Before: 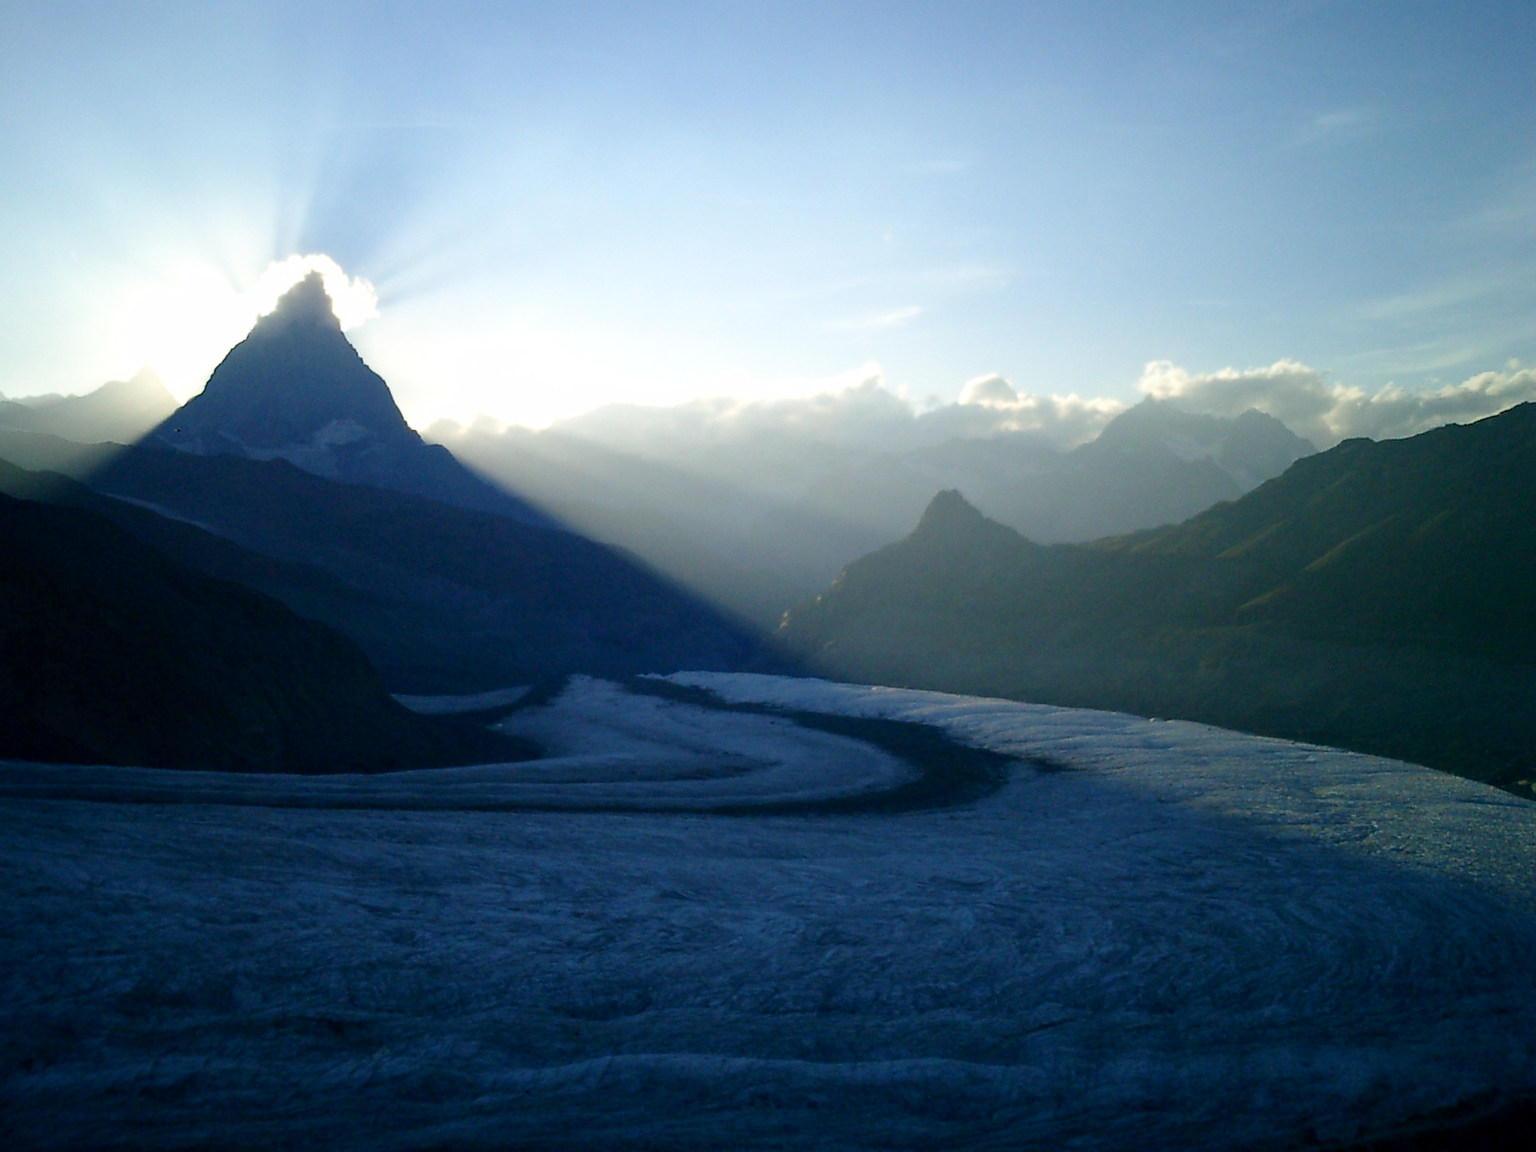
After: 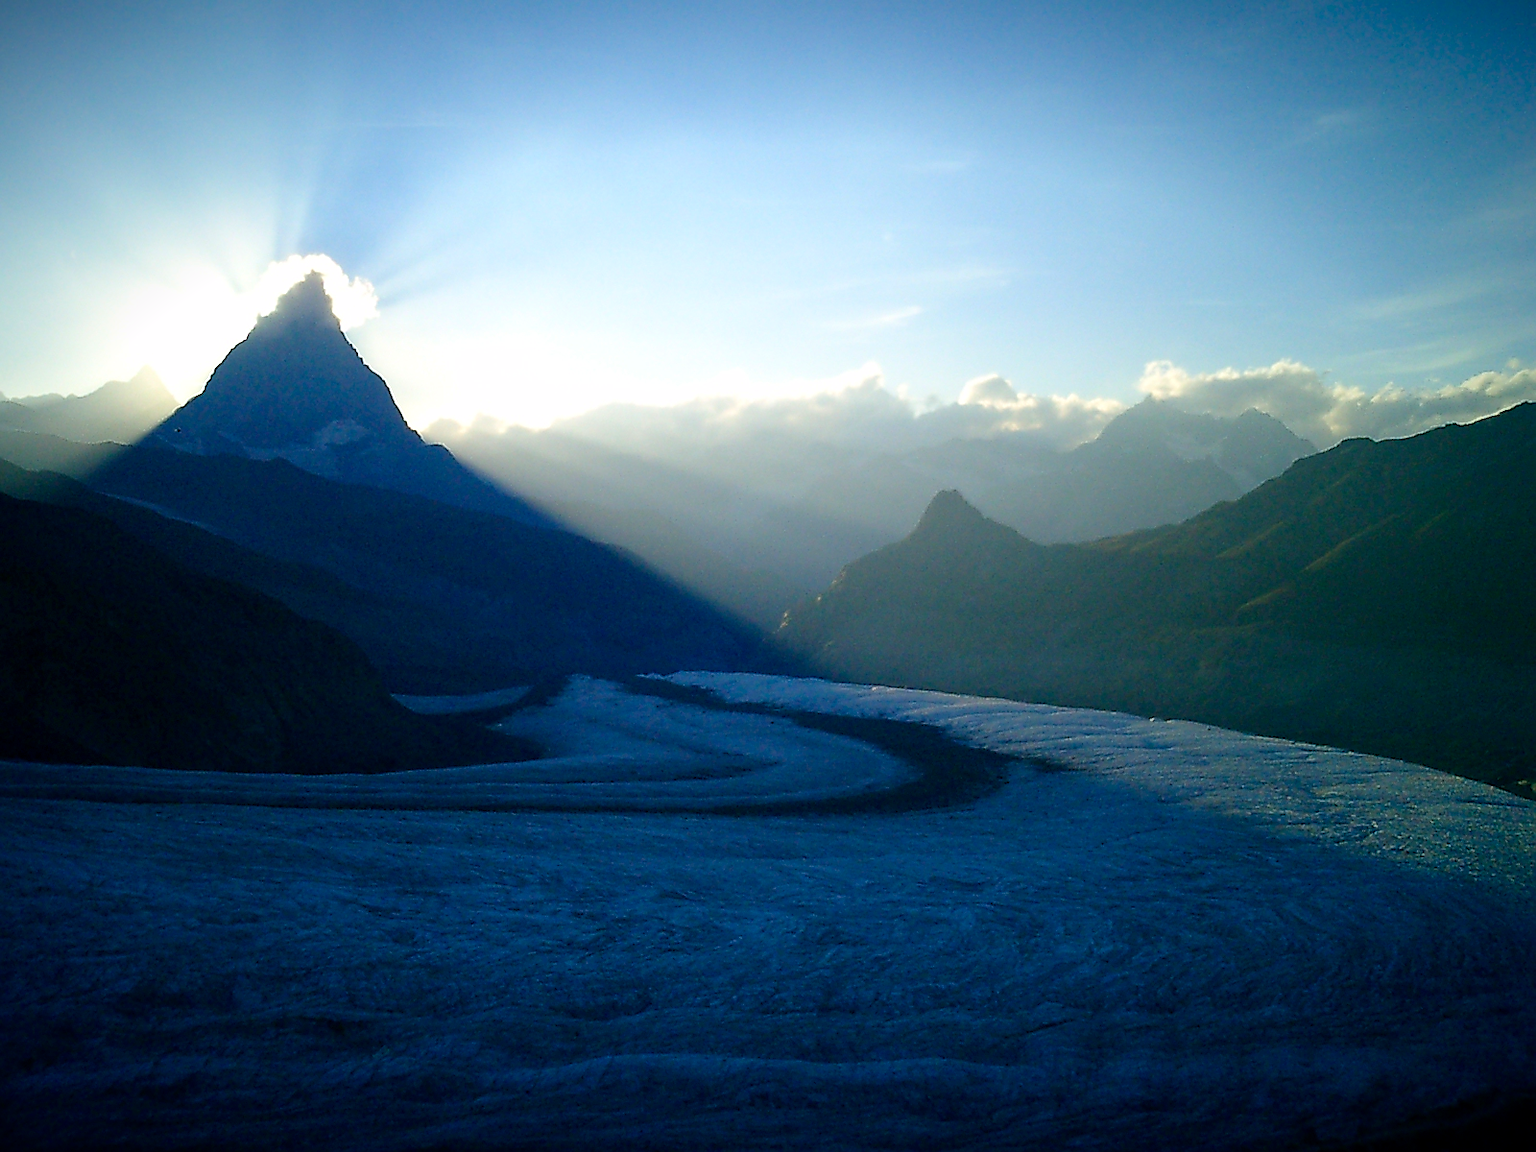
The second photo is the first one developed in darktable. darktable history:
vignetting: fall-off start 98.29%, fall-off radius 100%, brightness -1, saturation 0.5, width/height ratio 1.428
color balance rgb: perceptual saturation grading › global saturation 25%, global vibrance 20%
sharpen: radius 1.4, amount 1.25, threshold 0.7
